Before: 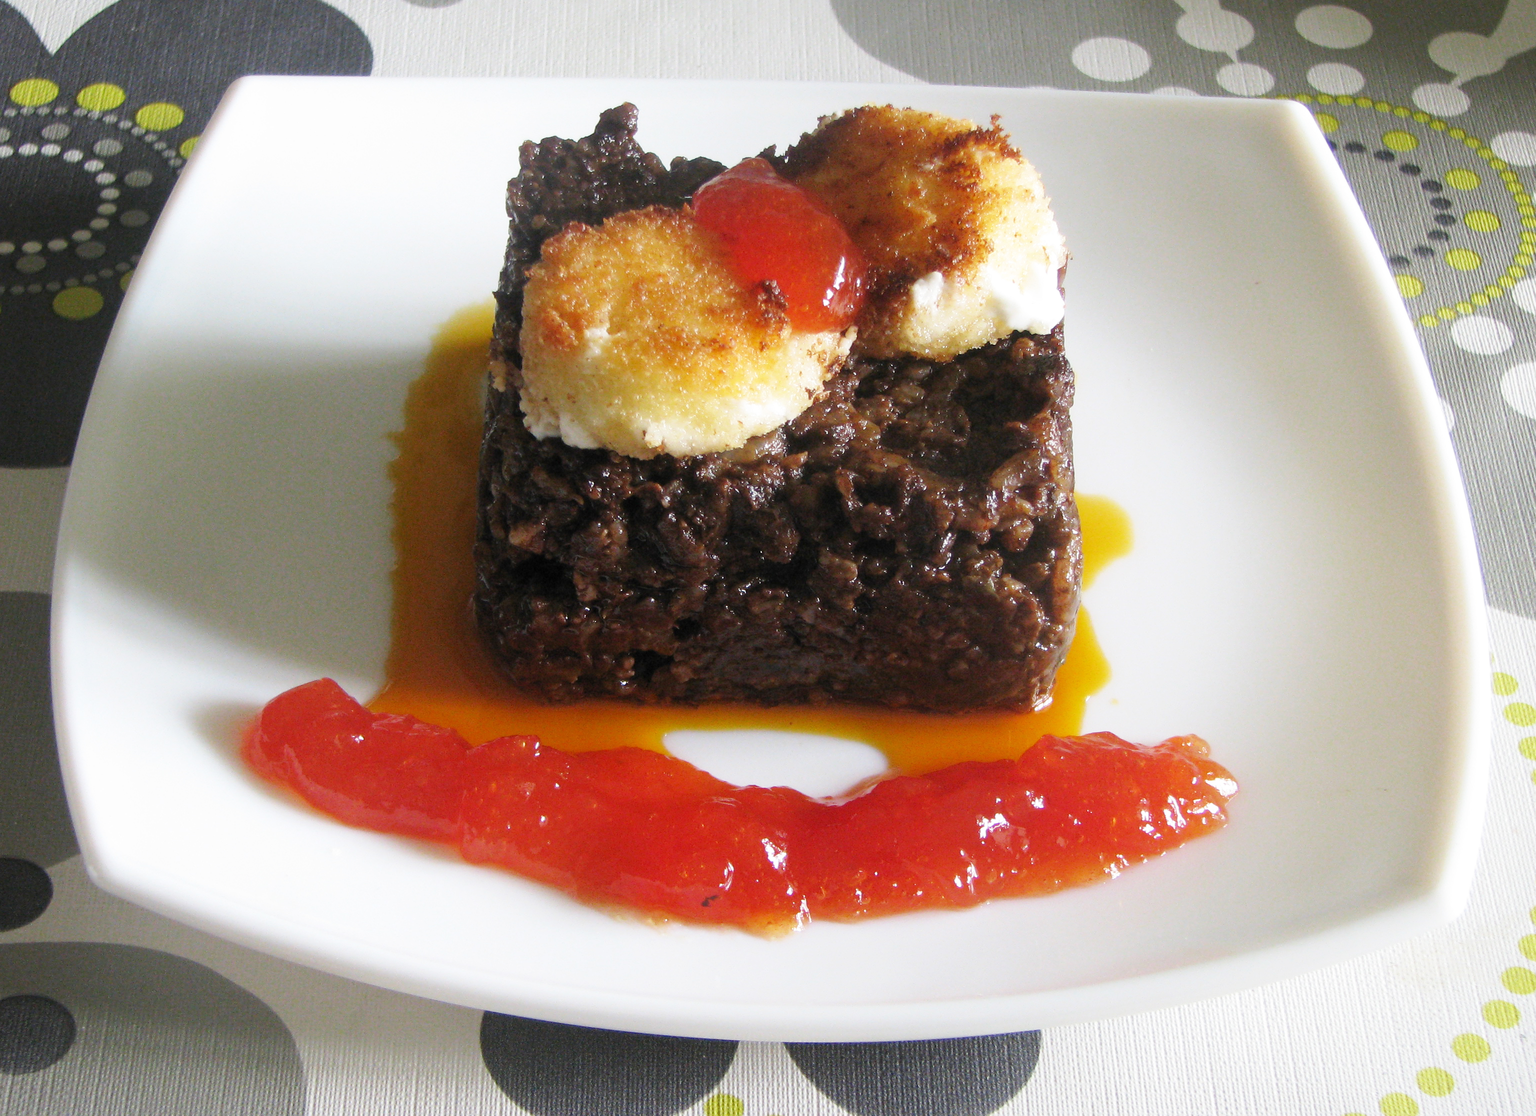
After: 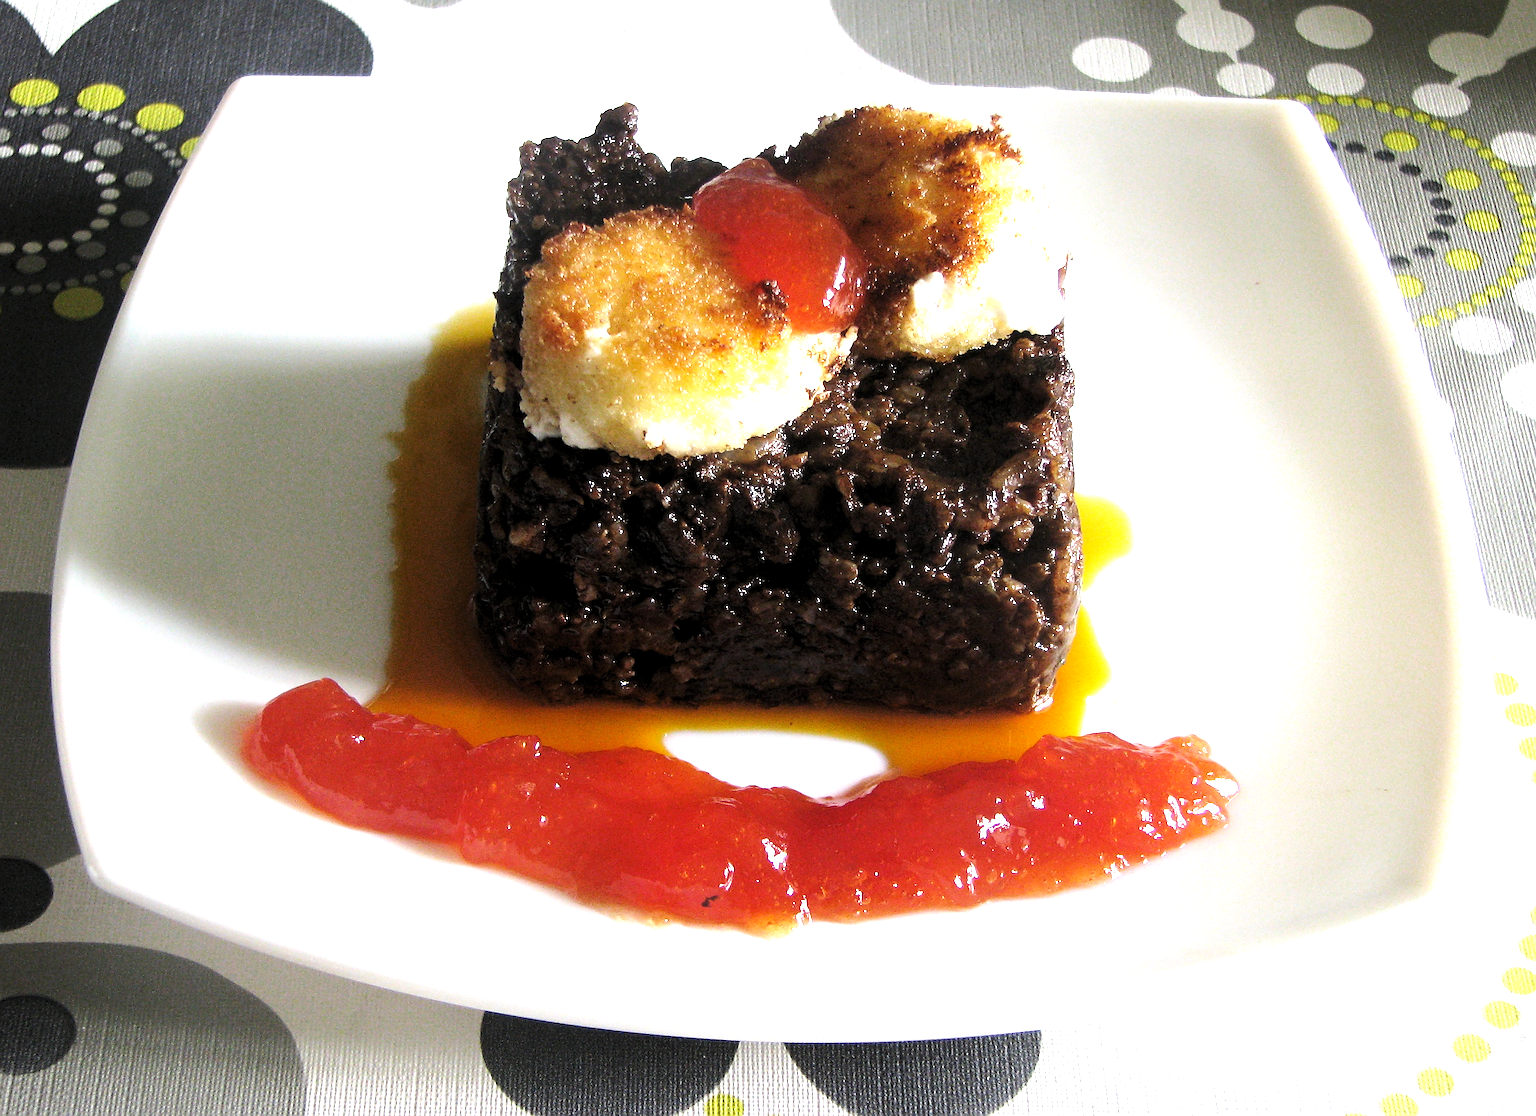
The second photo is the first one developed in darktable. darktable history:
levels: levels [0.052, 0.496, 0.908]
tone equalizer: -8 EV -0.417 EV, -7 EV -0.389 EV, -6 EV -0.333 EV, -5 EV -0.222 EV, -3 EV 0.222 EV, -2 EV 0.333 EV, -1 EV 0.389 EV, +0 EV 0.417 EV, edges refinement/feathering 500, mask exposure compensation -1.57 EV, preserve details no
sharpen: on, module defaults
